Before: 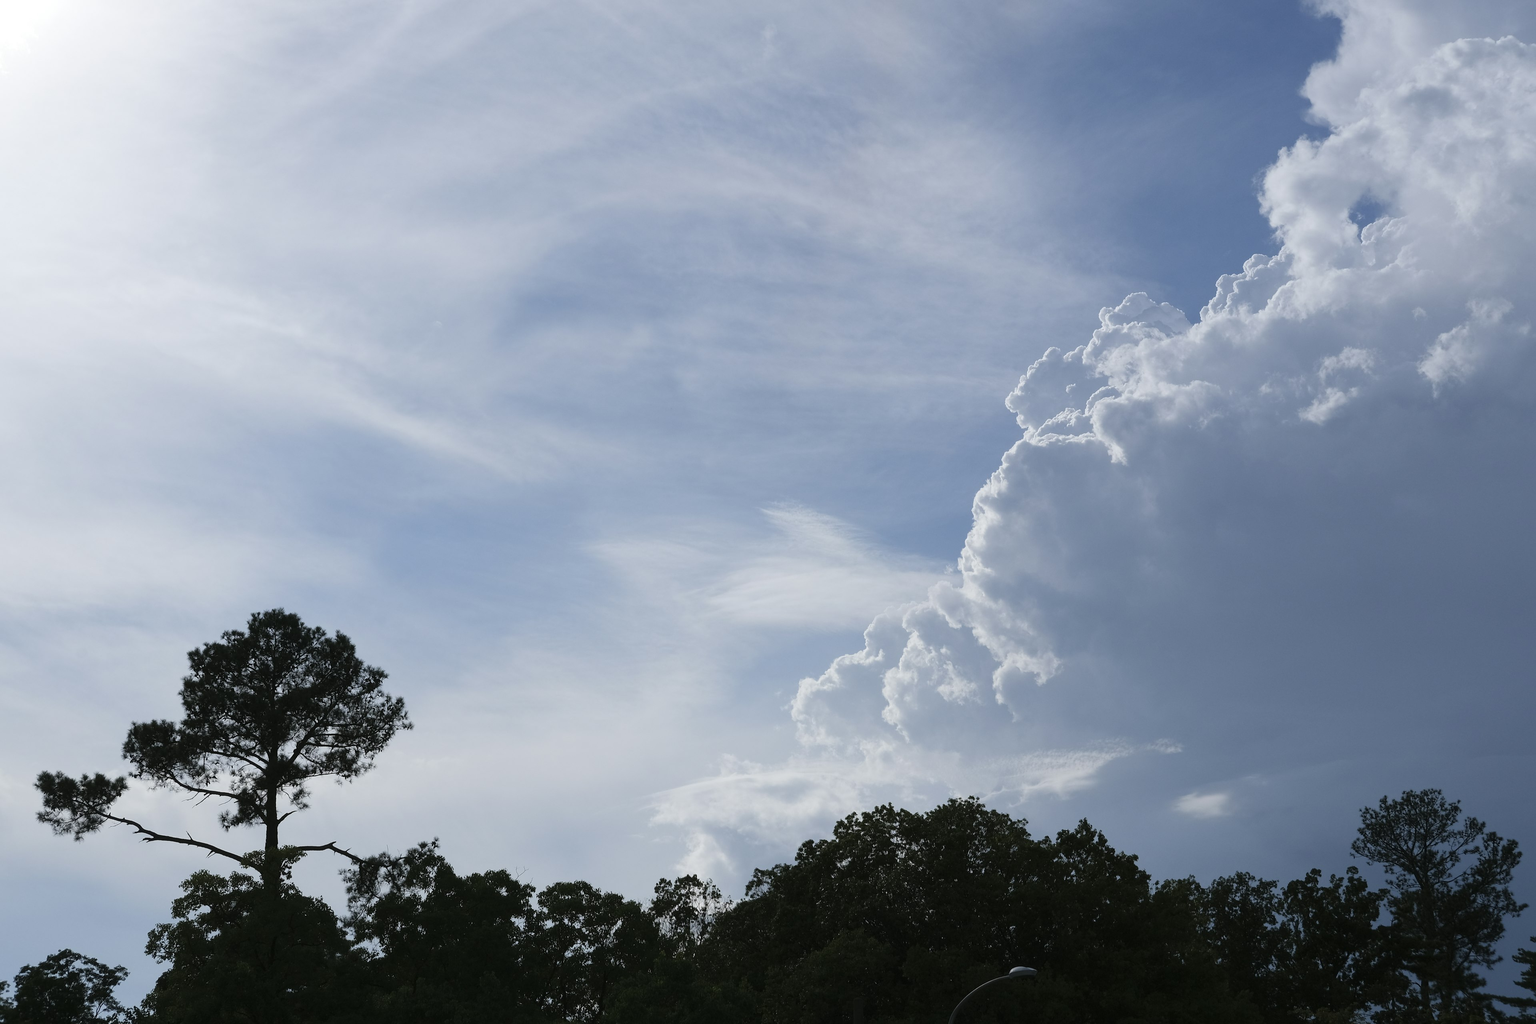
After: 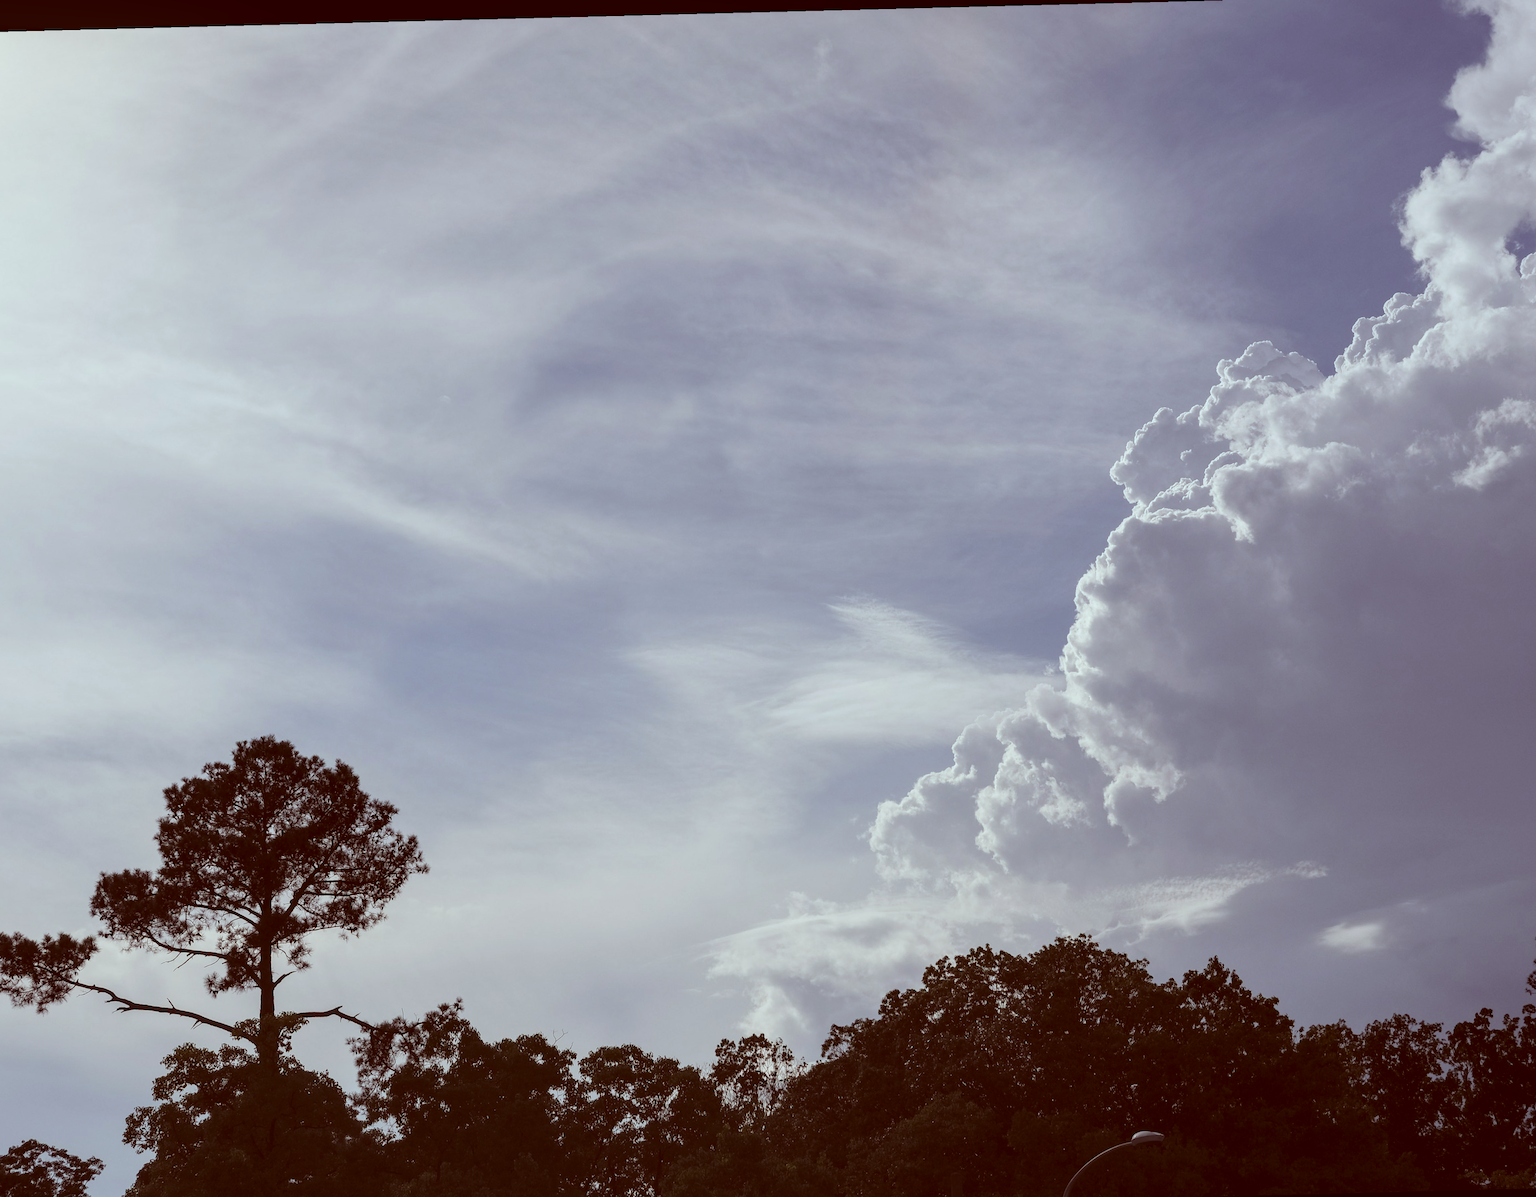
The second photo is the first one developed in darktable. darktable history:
local contrast: on, module defaults
crop and rotate: angle 1.48°, left 4.137%, top 0.989%, right 11.599%, bottom 2.527%
color correction: highlights a* -7.12, highlights b* -0.213, shadows a* 20.49, shadows b* 11.62
